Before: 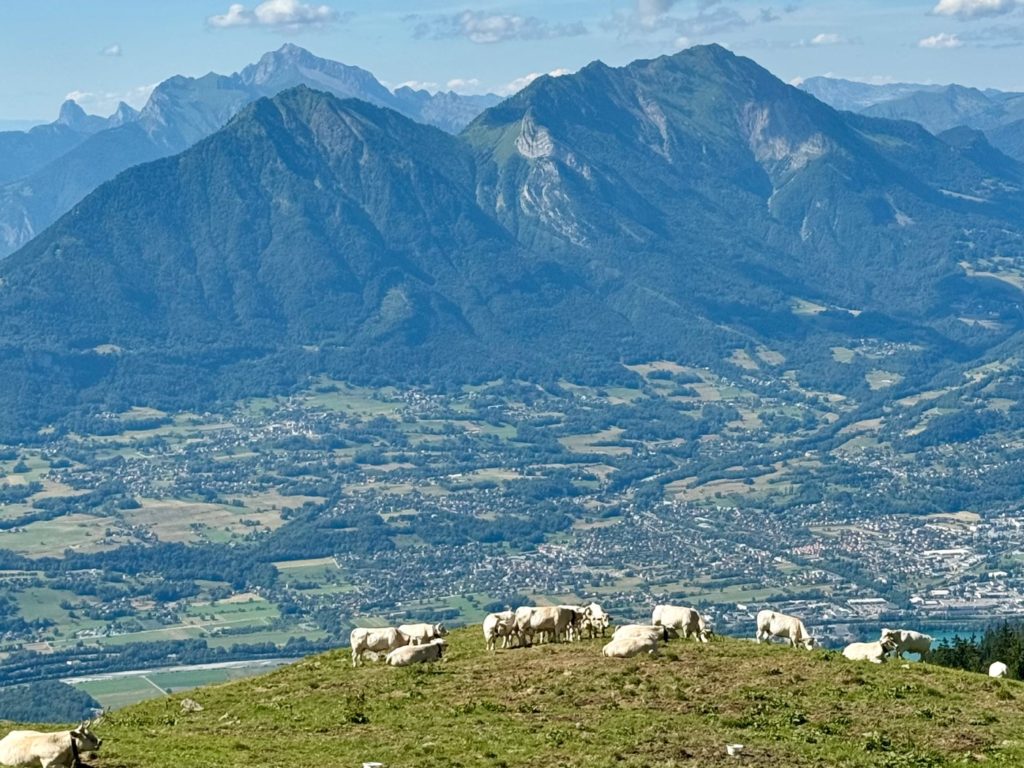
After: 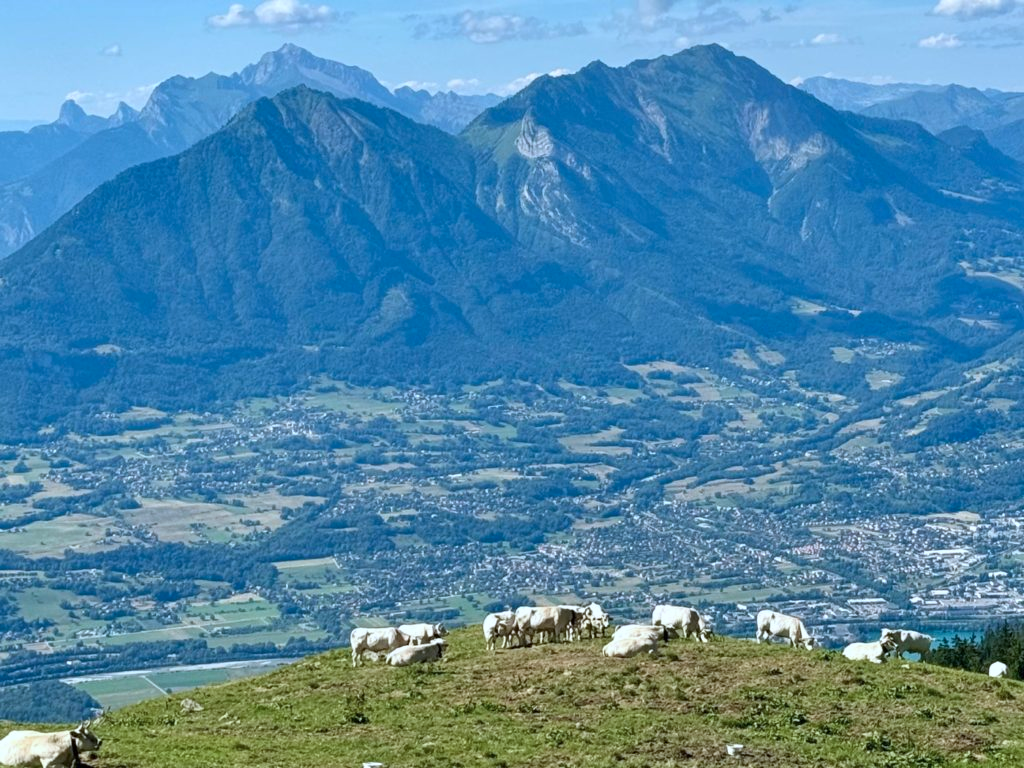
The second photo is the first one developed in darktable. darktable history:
color calibration: x 0.37, y 0.377, temperature 4296.51 K
